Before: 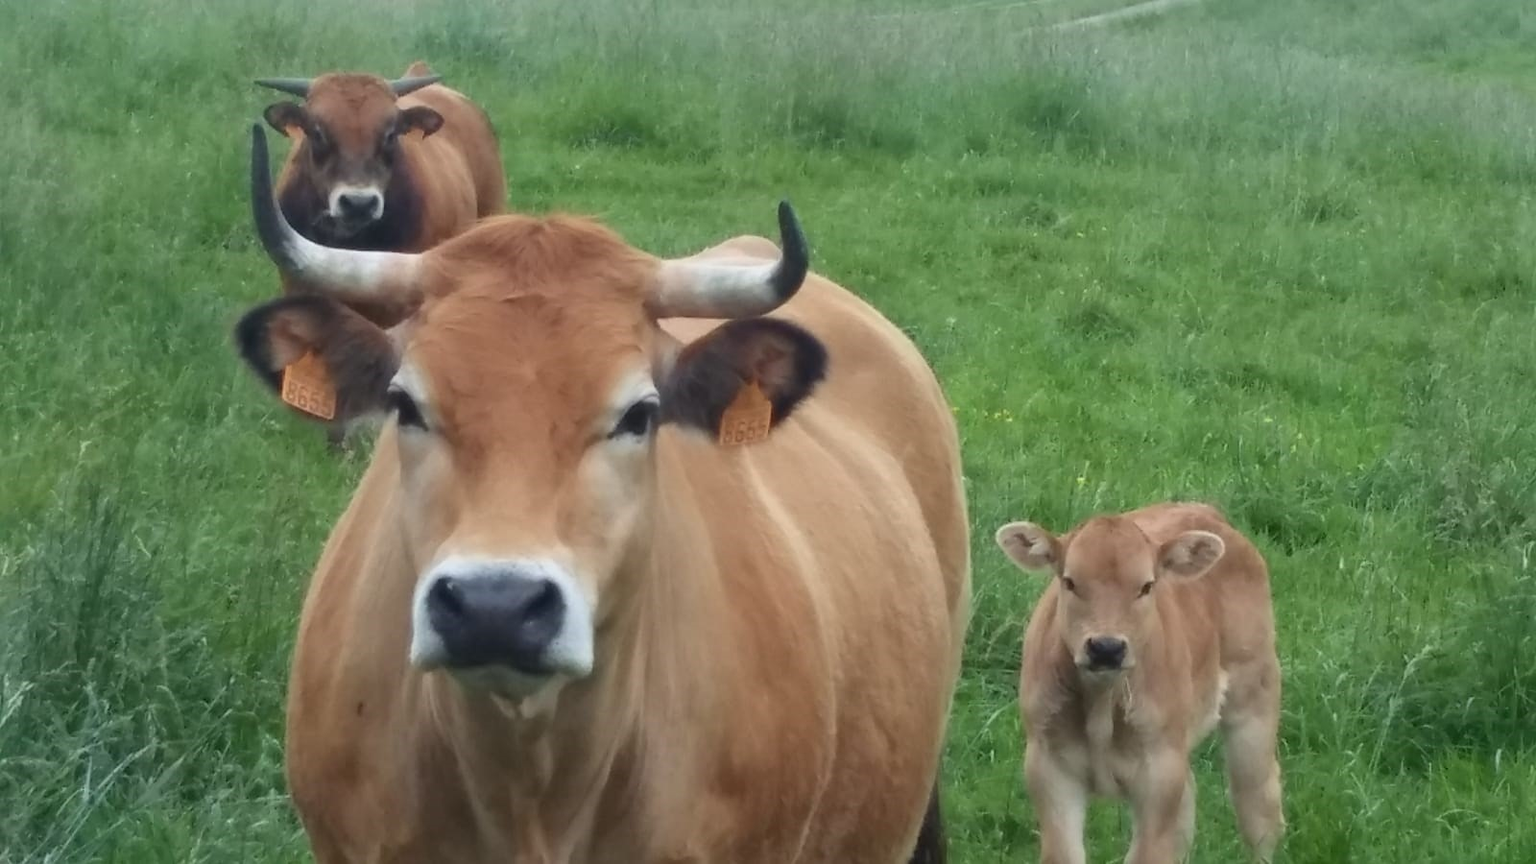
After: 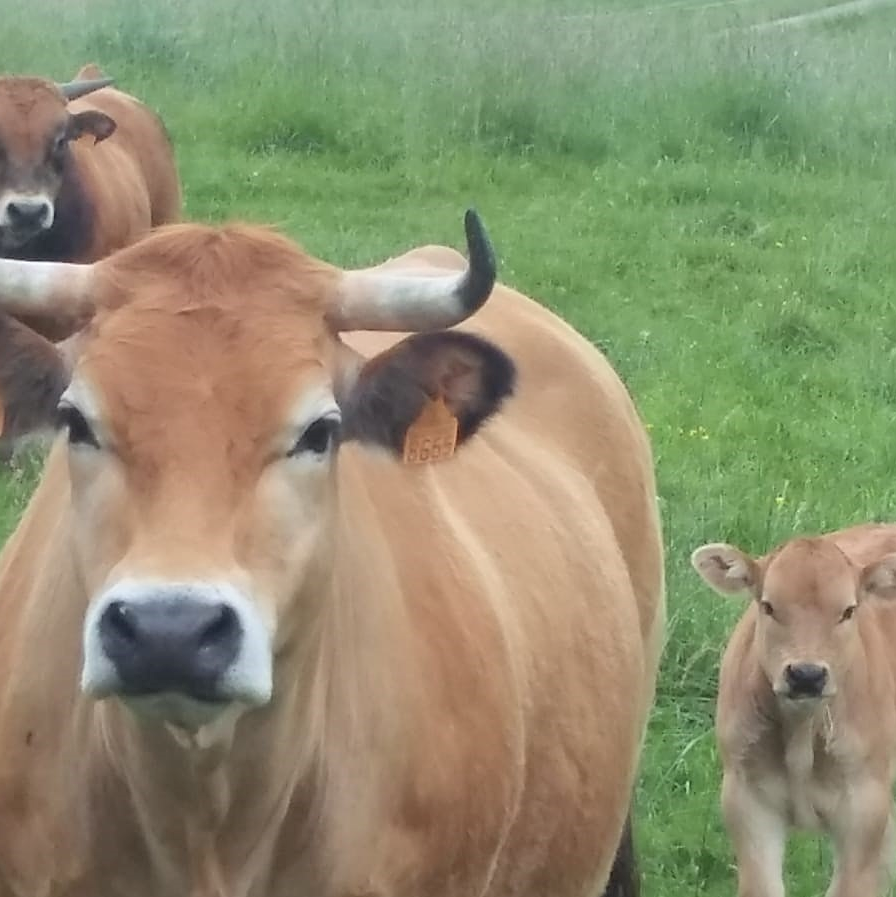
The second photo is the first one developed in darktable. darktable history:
color balance rgb: linear chroma grading › shadows -3%, linear chroma grading › highlights -4%
contrast brightness saturation: brightness 0.13
crop: left 21.674%, right 22.086%
sharpen: on, module defaults
